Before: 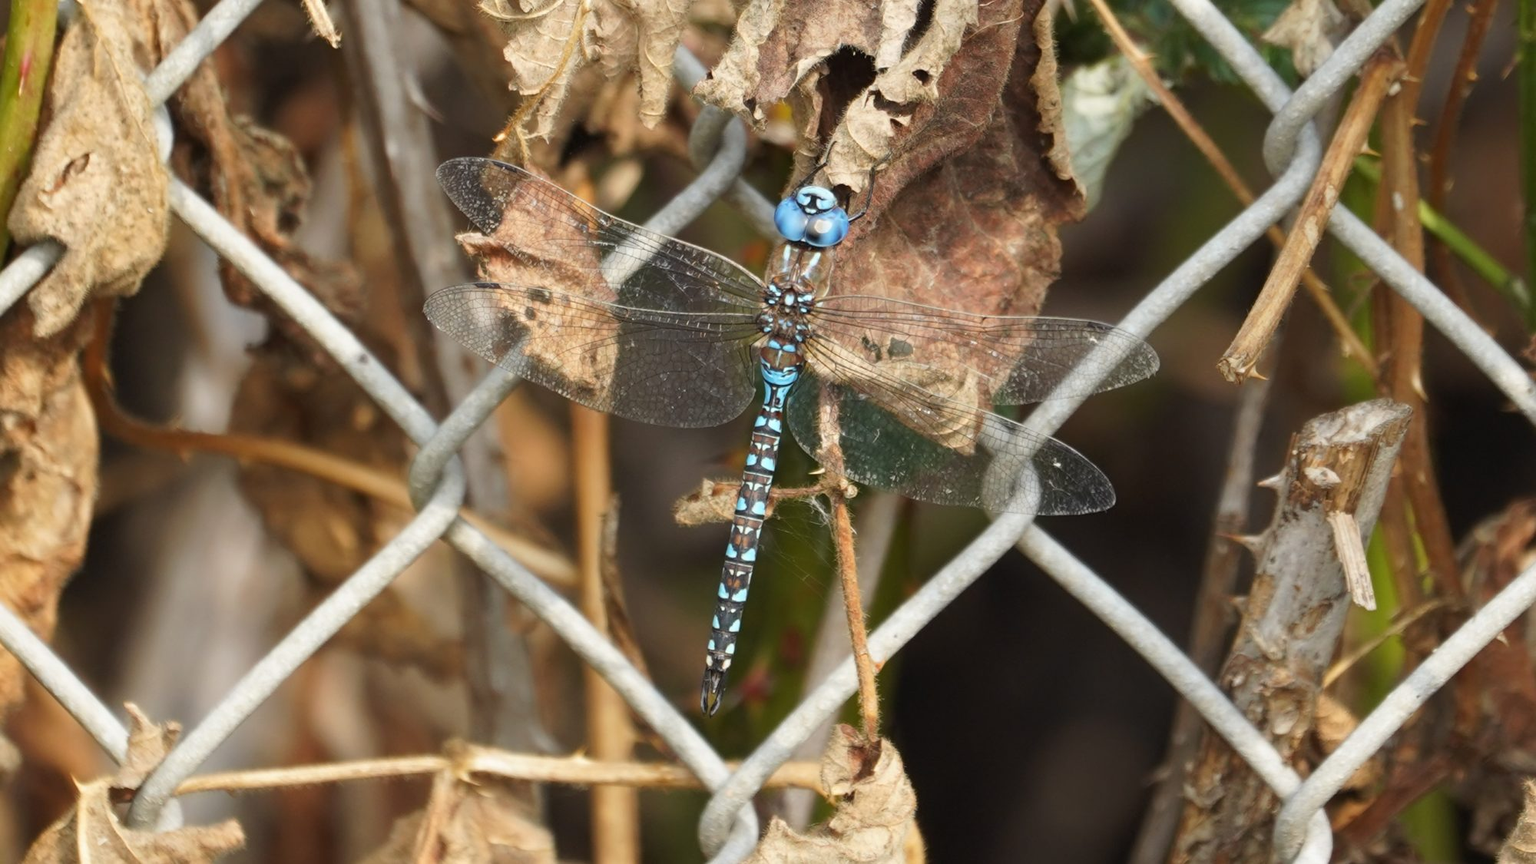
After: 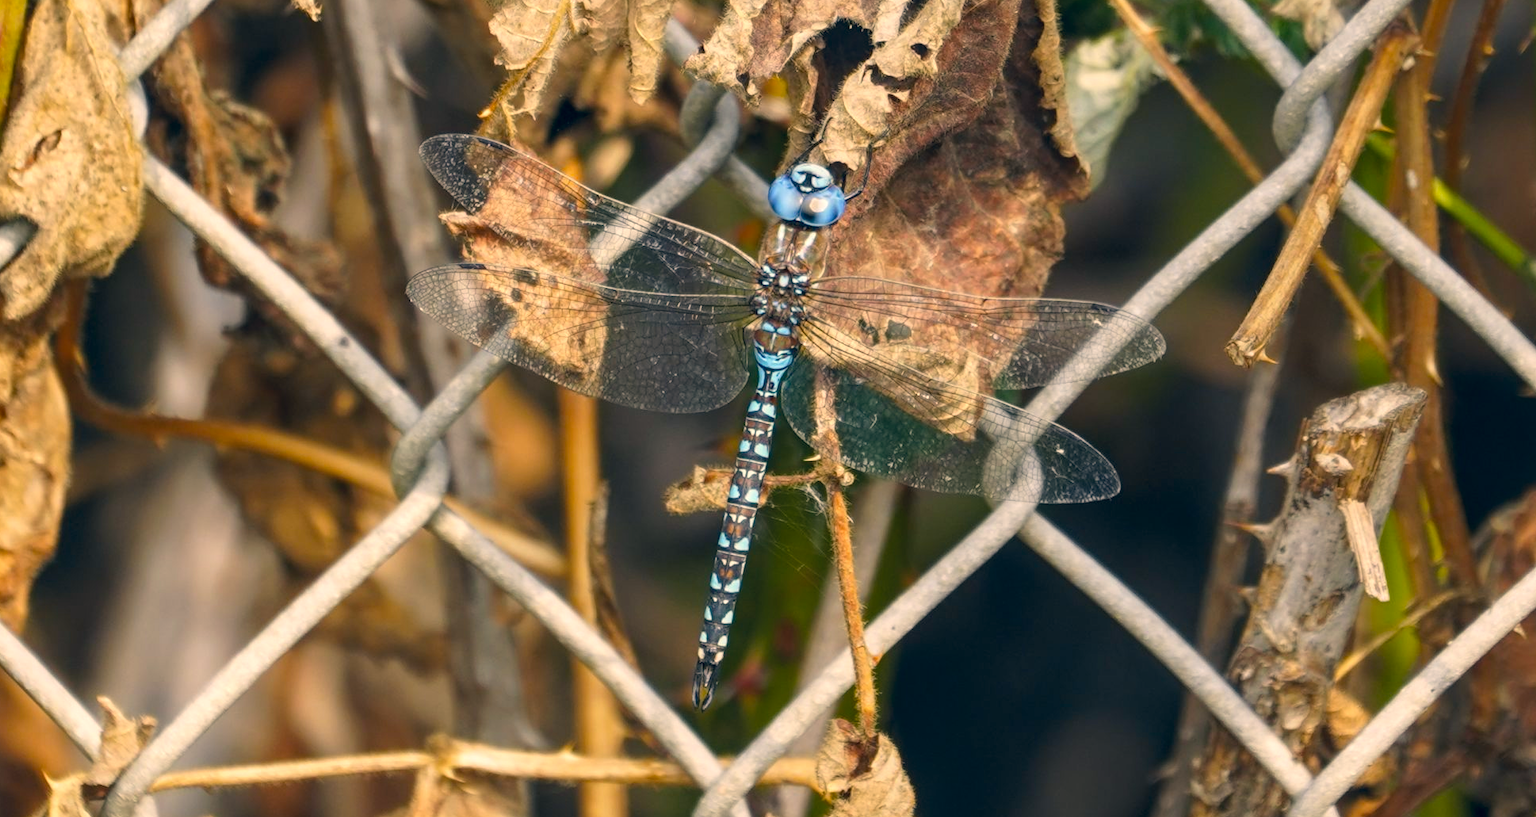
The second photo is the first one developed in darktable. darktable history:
crop: left 1.964%, top 3.251%, right 1.122%, bottom 4.933%
color balance: output saturation 120%
local contrast: on, module defaults
color correction: highlights a* 10.32, highlights b* 14.66, shadows a* -9.59, shadows b* -15.02
